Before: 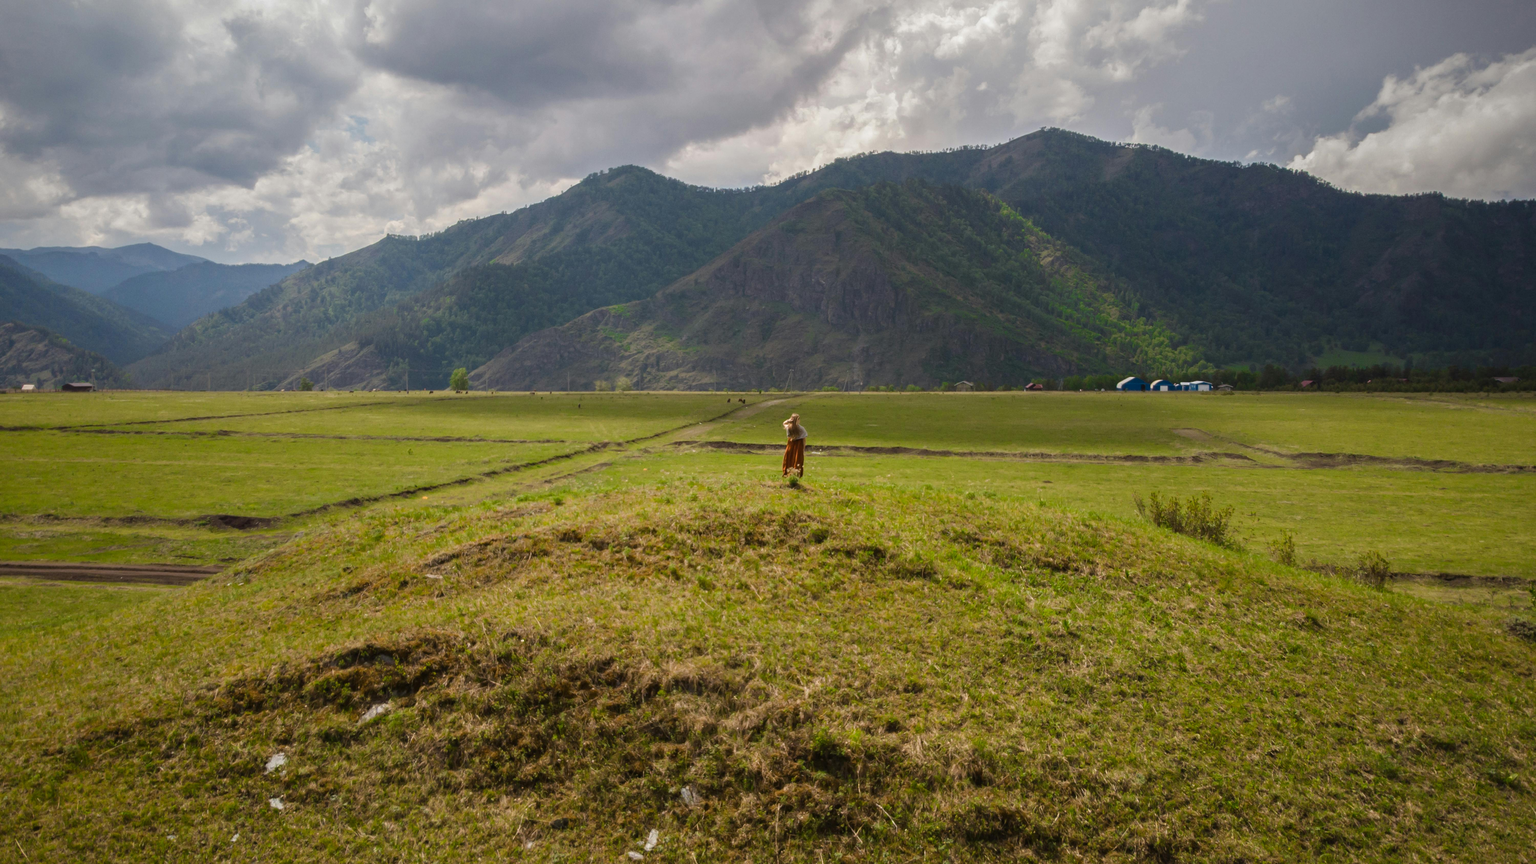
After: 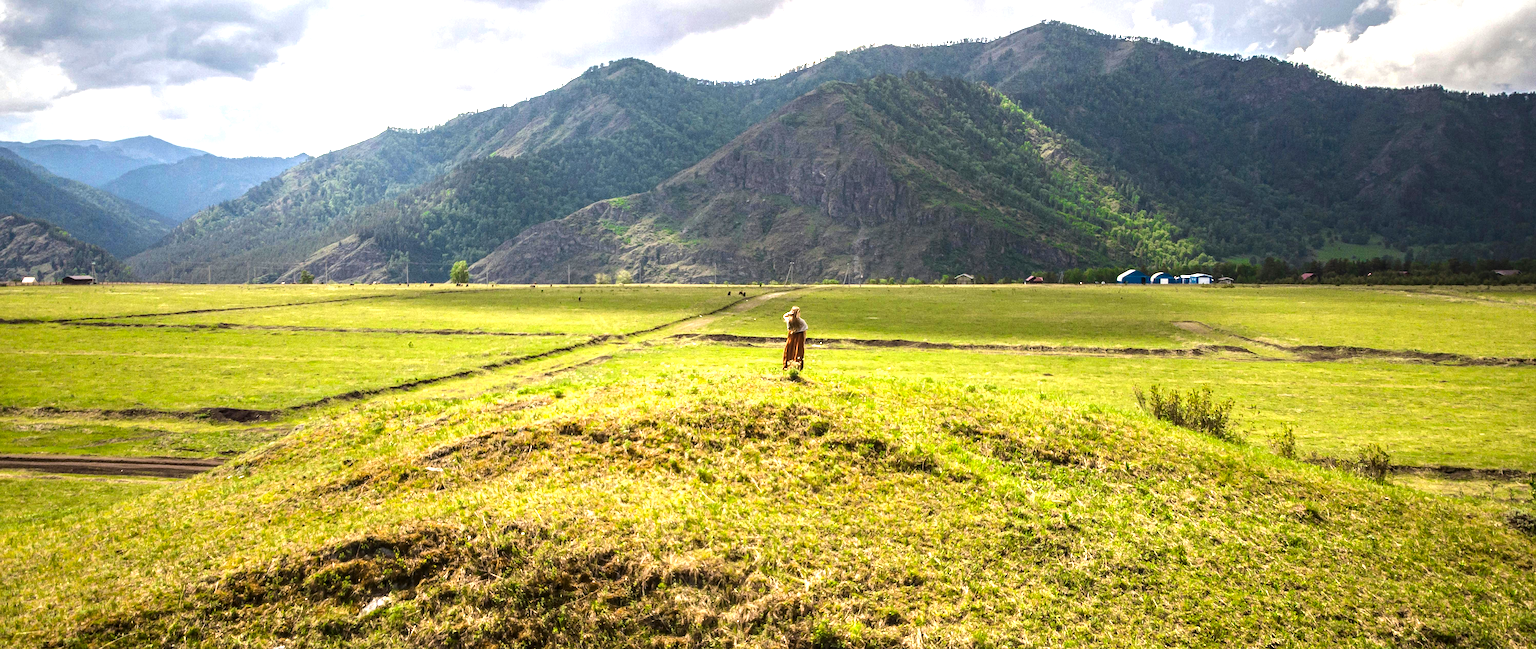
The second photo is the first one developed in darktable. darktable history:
exposure: black level correction 0, exposure 1 EV, compensate highlight preservation false
crop and rotate: top 12.474%, bottom 12.383%
sharpen: on, module defaults
local contrast: on, module defaults
haze removal: compatibility mode true, adaptive false
tone equalizer: -8 EV -0.743 EV, -7 EV -0.719 EV, -6 EV -0.589 EV, -5 EV -0.397 EV, -3 EV 0.386 EV, -2 EV 0.6 EV, -1 EV 0.692 EV, +0 EV 0.78 EV, edges refinement/feathering 500, mask exposure compensation -1.57 EV, preserve details no
